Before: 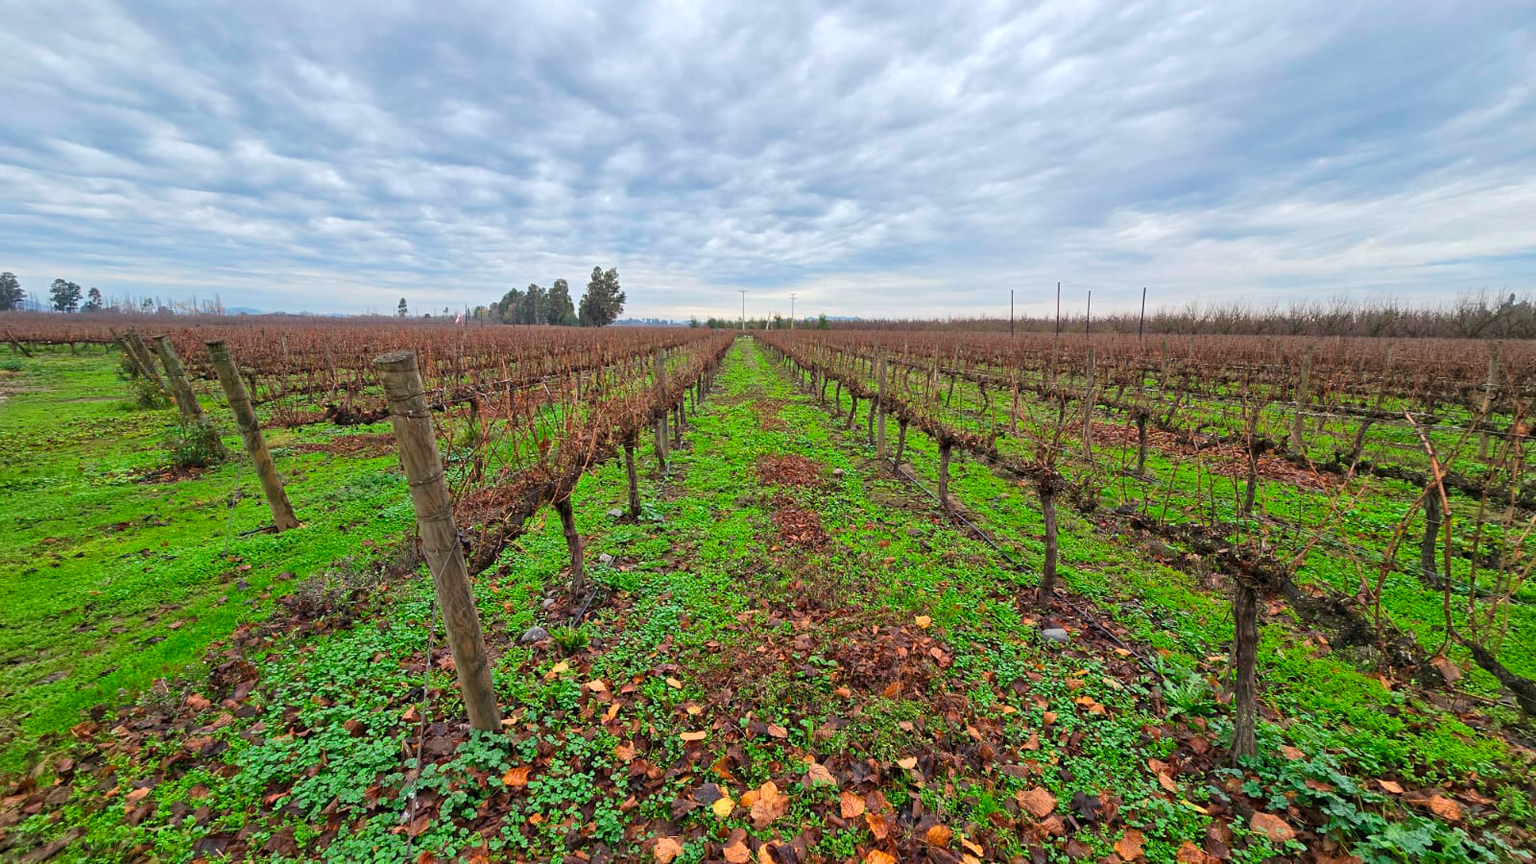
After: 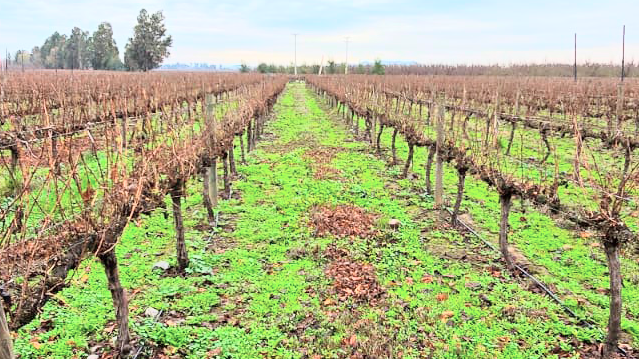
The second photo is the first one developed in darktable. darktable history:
crop: left 30%, top 30%, right 30%, bottom 30%
tone curve: curves: ch0 [(0, 0) (0.003, 0.003) (0.011, 0.012) (0.025, 0.028) (0.044, 0.049) (0.069, 0.091) (0.1, 0.144) (0.136, 0.21) (0.177, 0.277) (0.224, 0.352) (0.277, 0.433) (0.335, 0.523) (0.399, 0.613) (0.468, 0.702) (0.543, 0.79) (0.623, 0.867) (0.709, 0.916) (0.801, 0.946) (0.898, 0.972) (1, 1)], color space Lab, independent channels, preserve colors none
